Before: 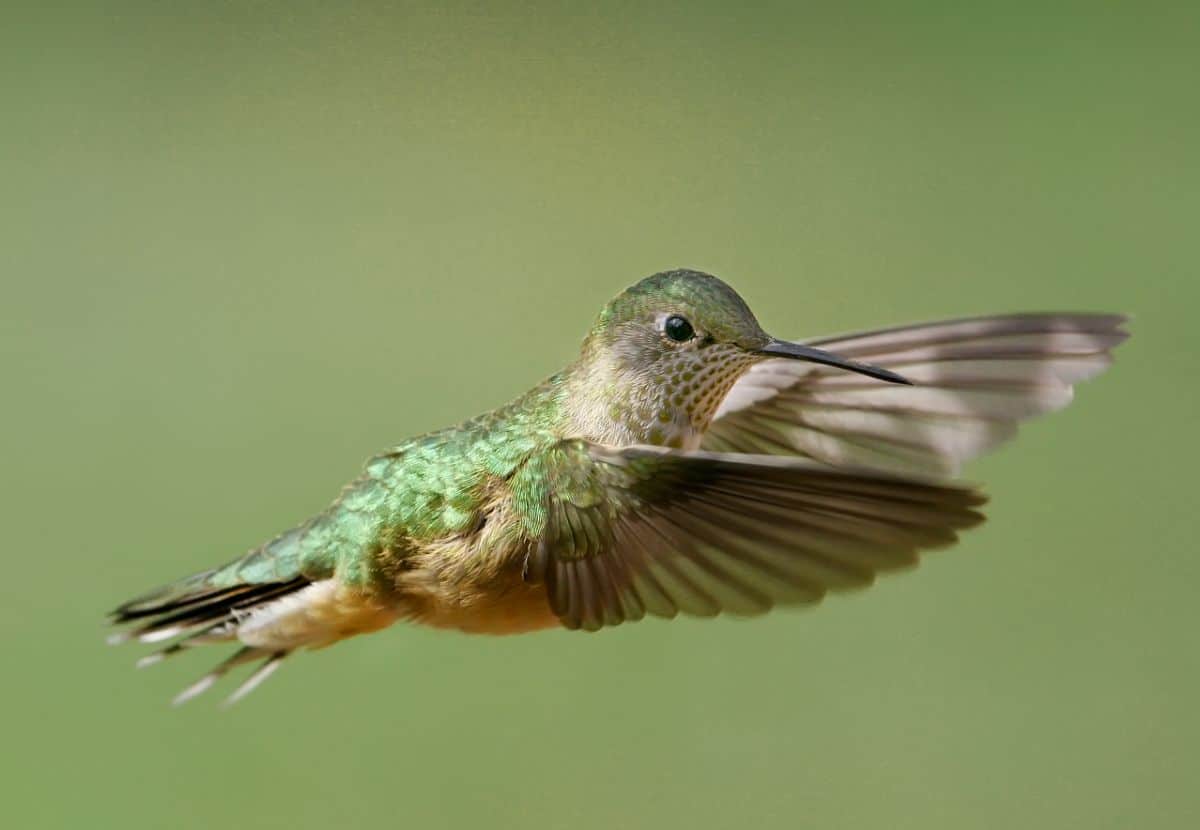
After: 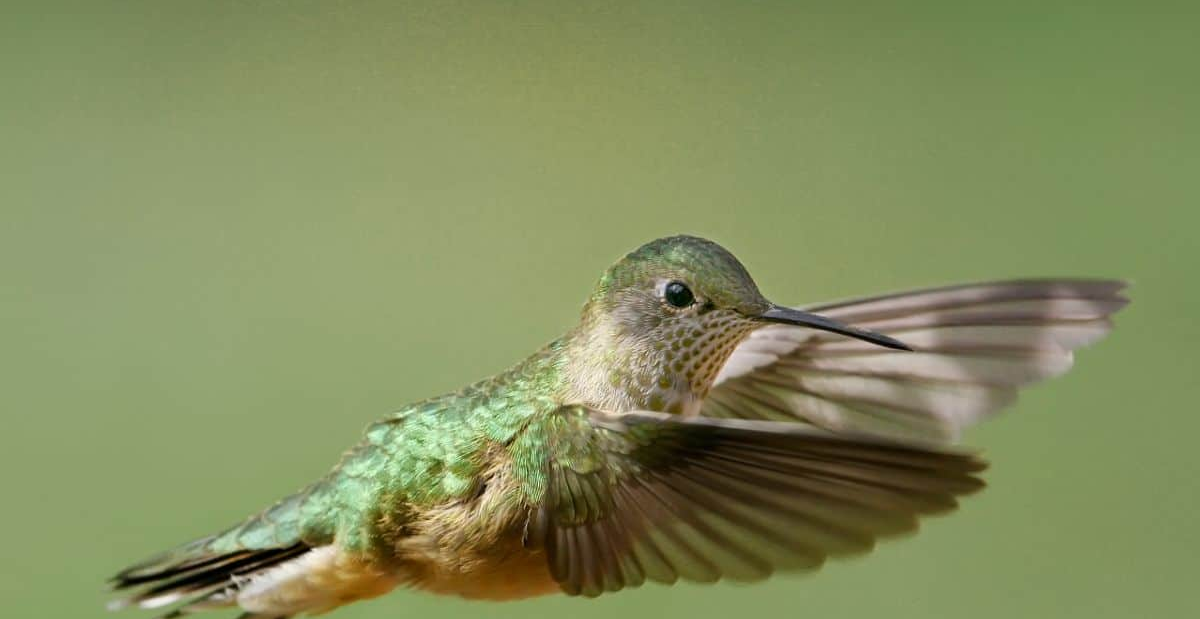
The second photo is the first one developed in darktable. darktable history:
crop: top 4.184%, bottom 21.16%
